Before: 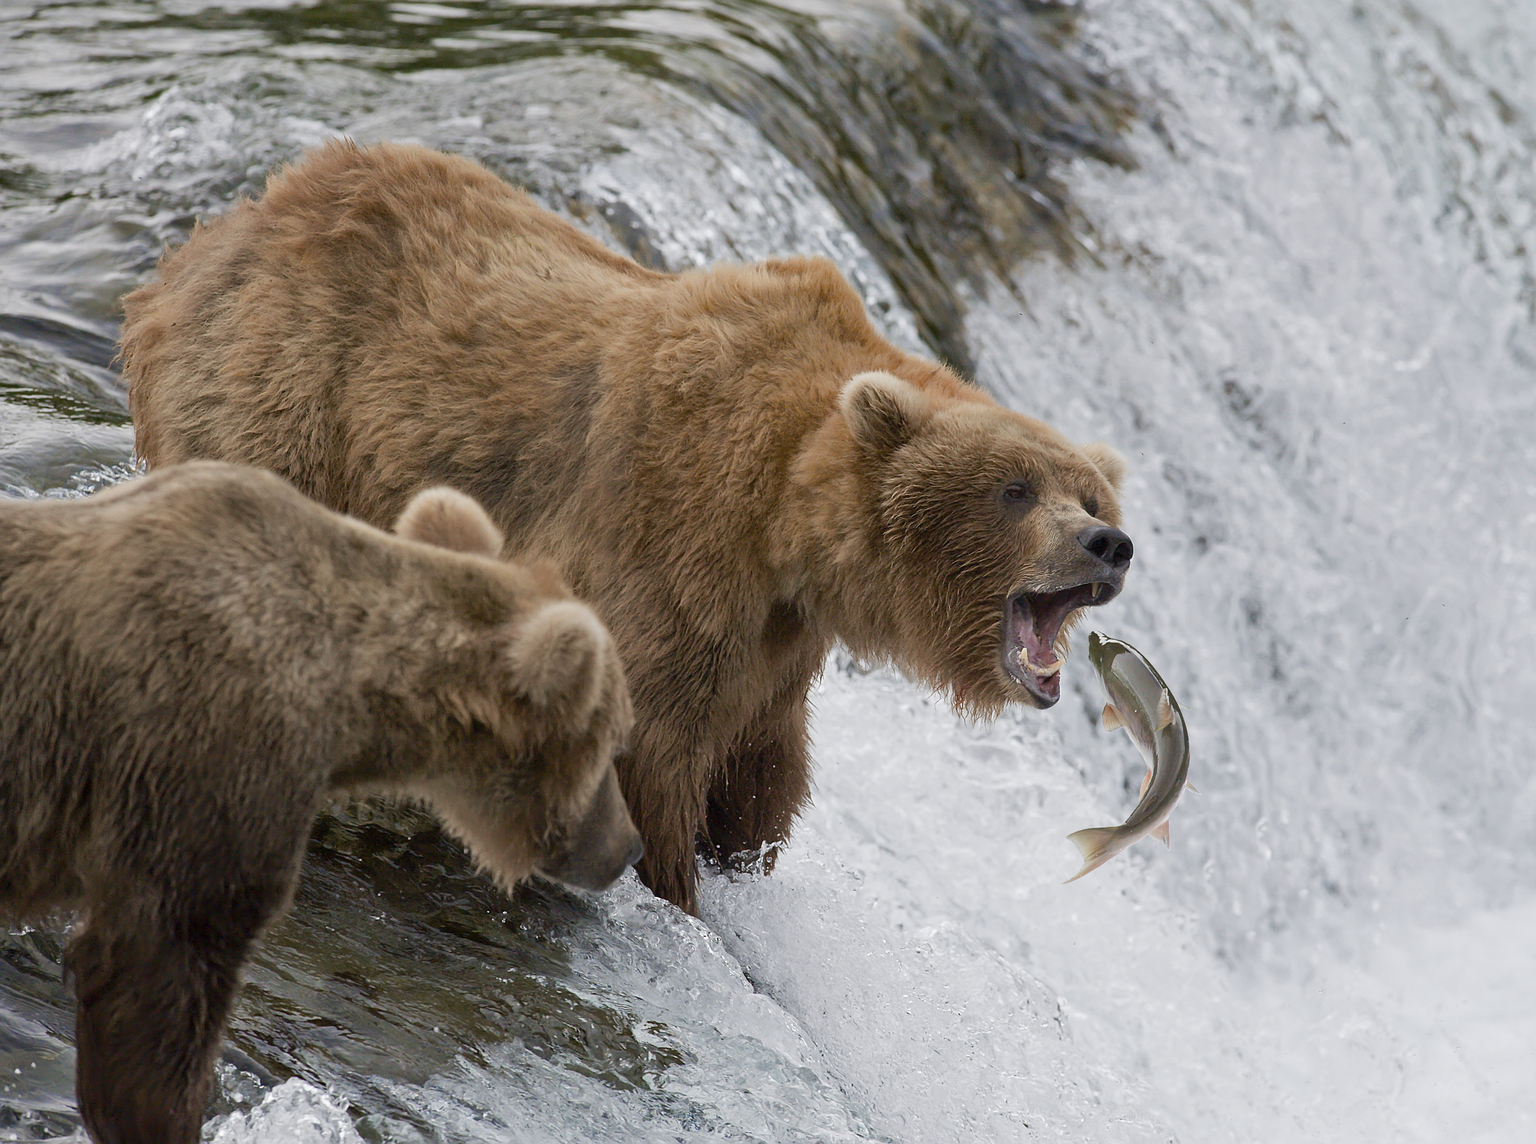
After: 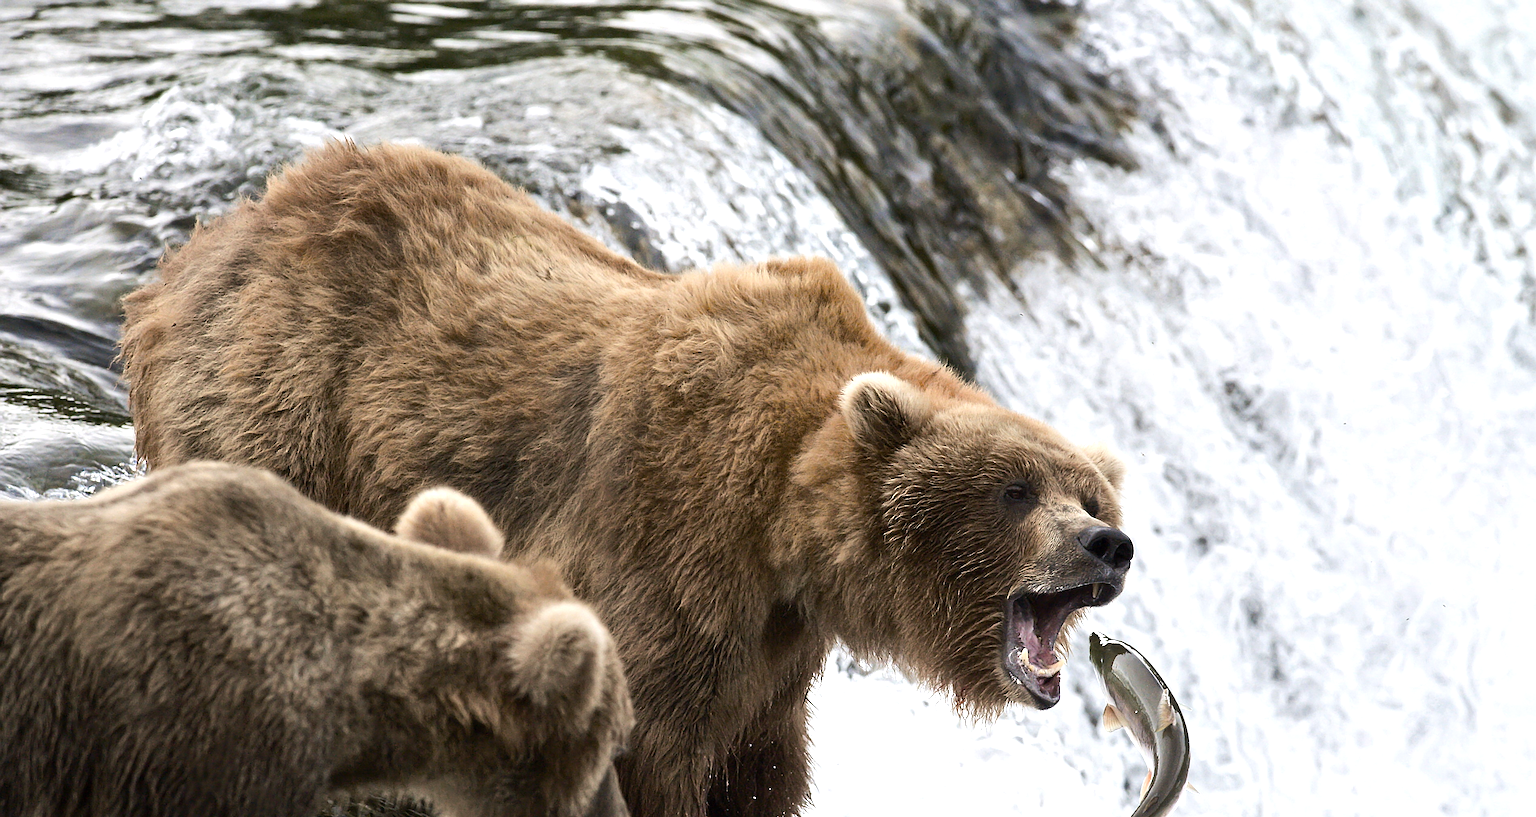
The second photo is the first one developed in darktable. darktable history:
tone equalizer: -8 EV -1.08 EV, -7 EV -1.01 EV, -6 EV -0.867 EV, -5 EV -0.578 EV, -3 EV 0.578 EV, -2 EV 0.867 EV, -1 EV 1.01 EV, +0 EV 1.08 EV, edges refinement/feathering 500, mask exposure compensation -1.57 EV, preserve details no
sharpen: radius 1, threshold 1
crop: bottom 28.576%
